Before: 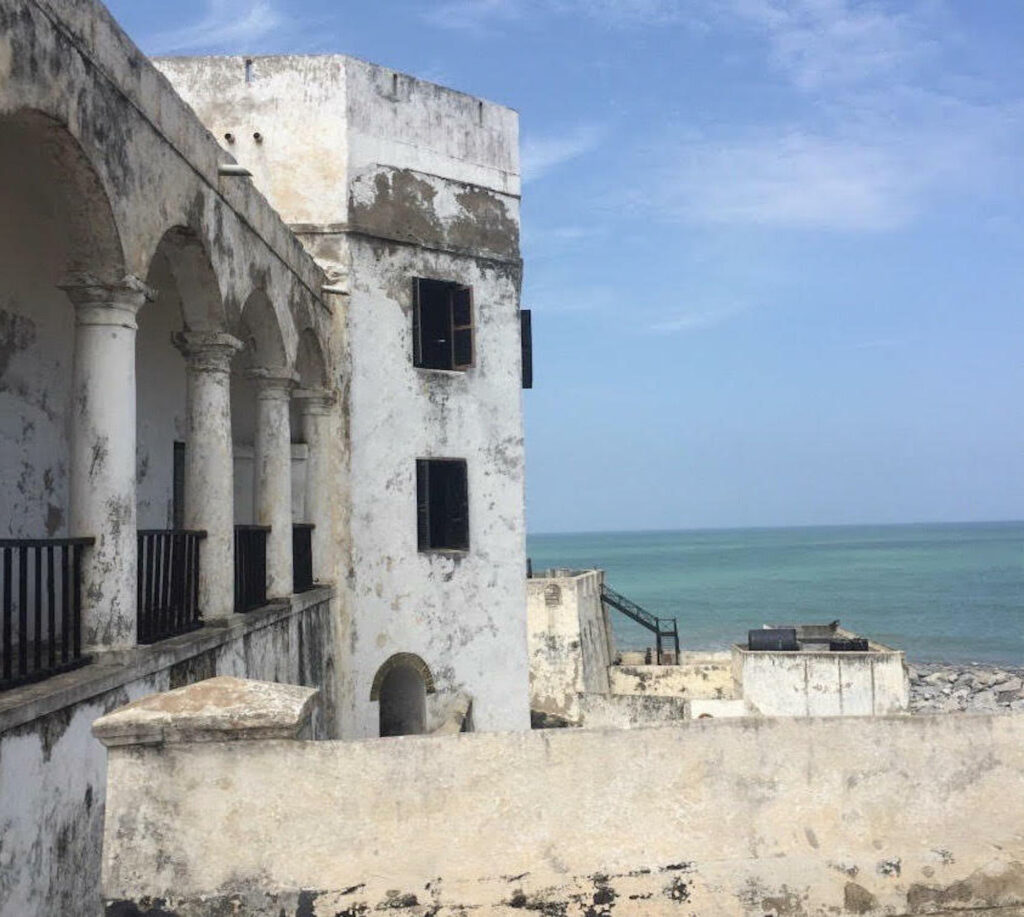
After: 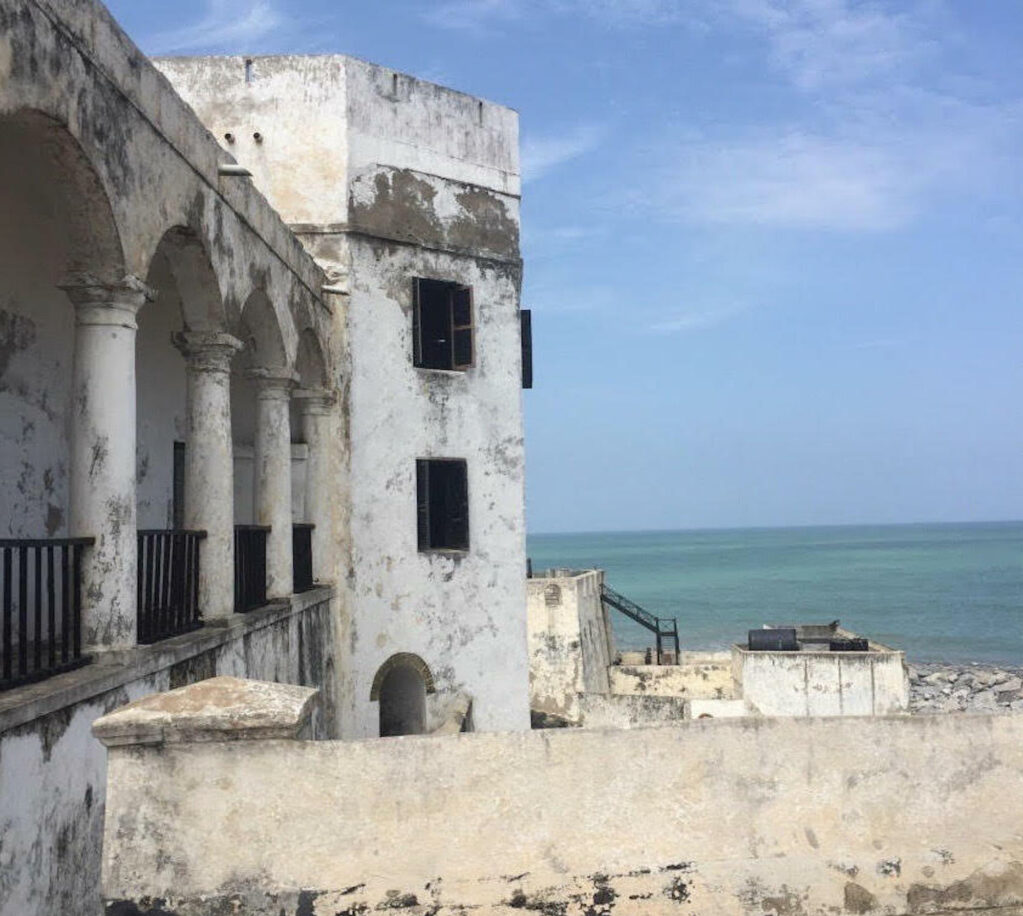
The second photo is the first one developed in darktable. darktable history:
crop and rotate: top 0.016%, bottom 0.016%
